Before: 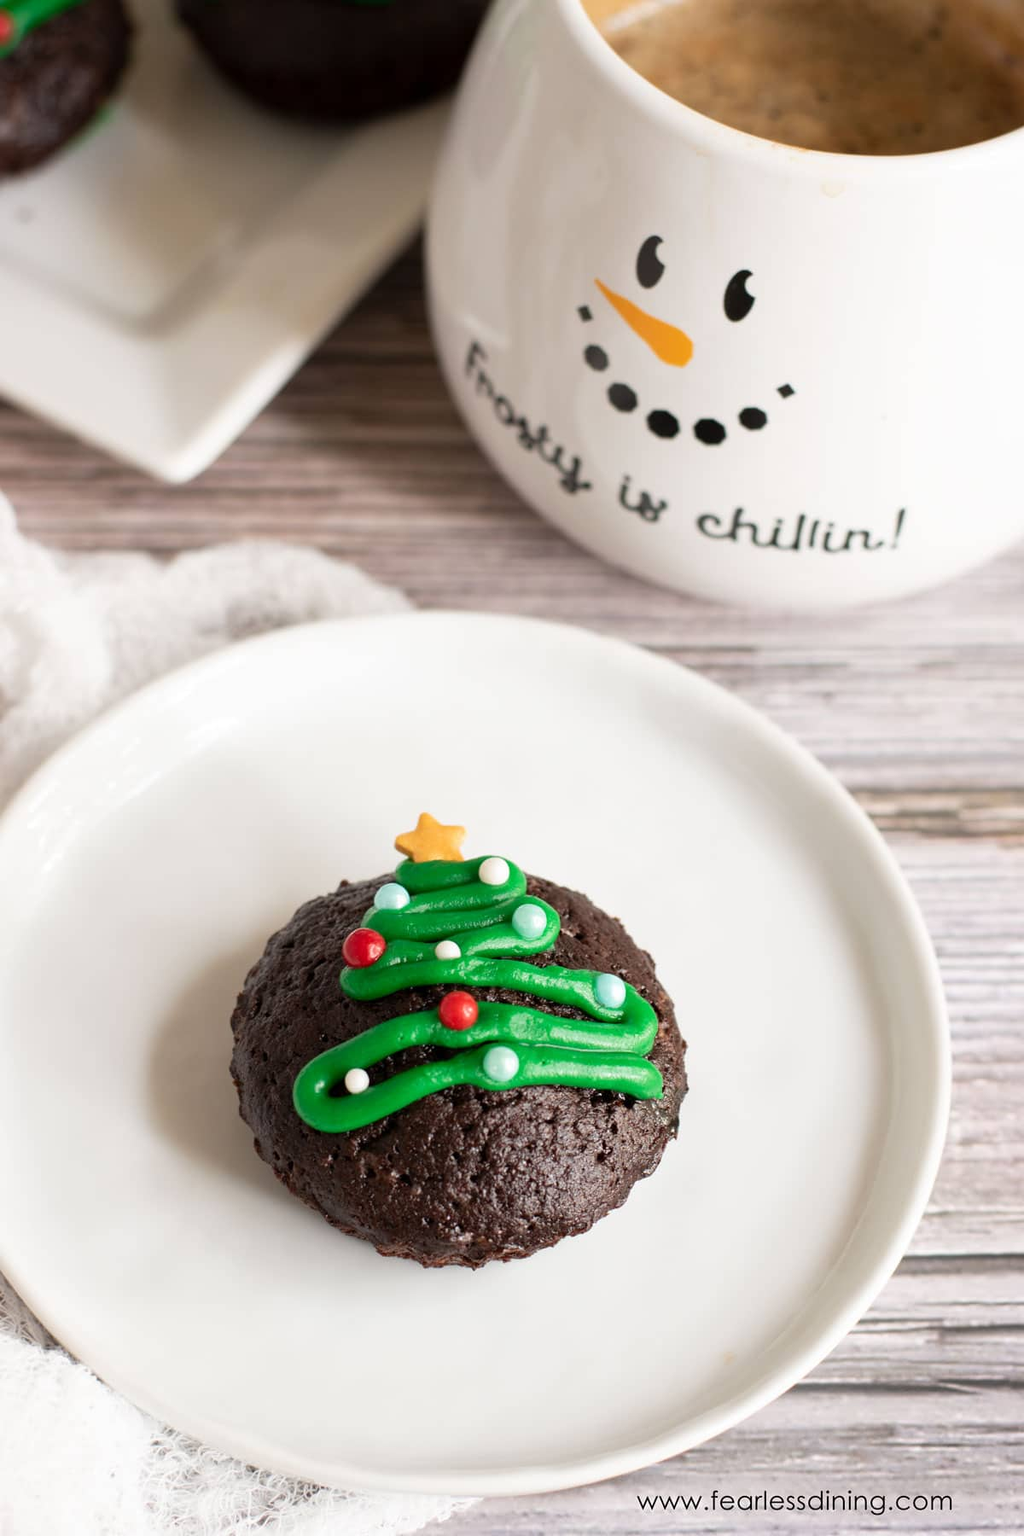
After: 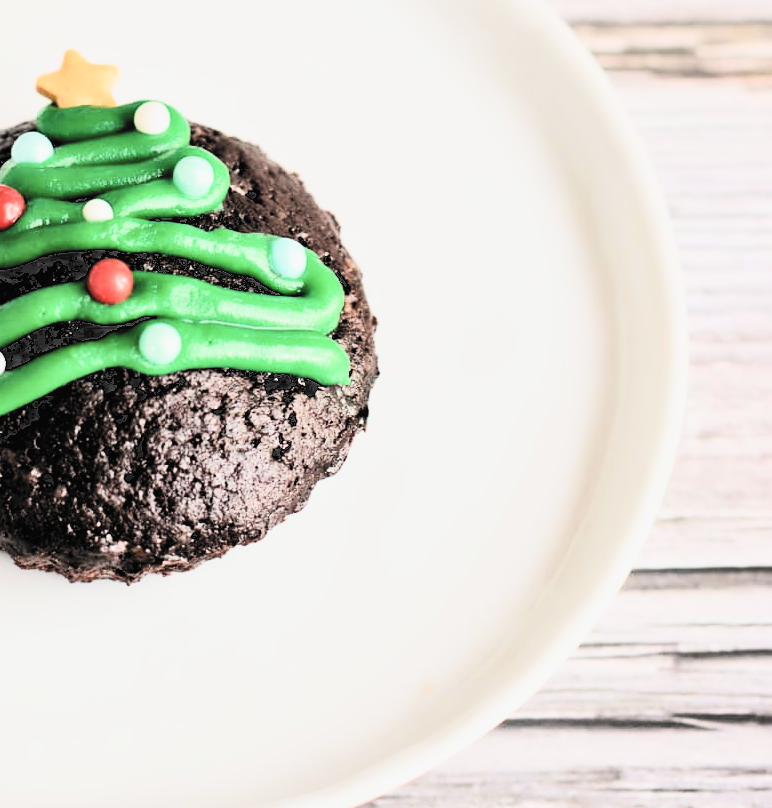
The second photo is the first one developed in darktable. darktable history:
crop and rotate: left 35.657%, top 50.215%, bottom 4.878%
filmic rgb: black relative exposure -4.08 EV, white relative exposure 5.12 EV, hardness 2.03, contrast 1.171, add noise in highlights 0.002, preserve chrominance max RGB, color science v3 (2019), use custom middle-gray values true, contrast in highlights soft
contrast brightness saturation: contrast 0.371, brightness 0.514
contrast equalizer: y [[0.514, 0.573, 0.581, 0.508, 0.5, 0.5], [0.5 ×6], [0.5 ×6], [0 ×6], [0 ×6]]
